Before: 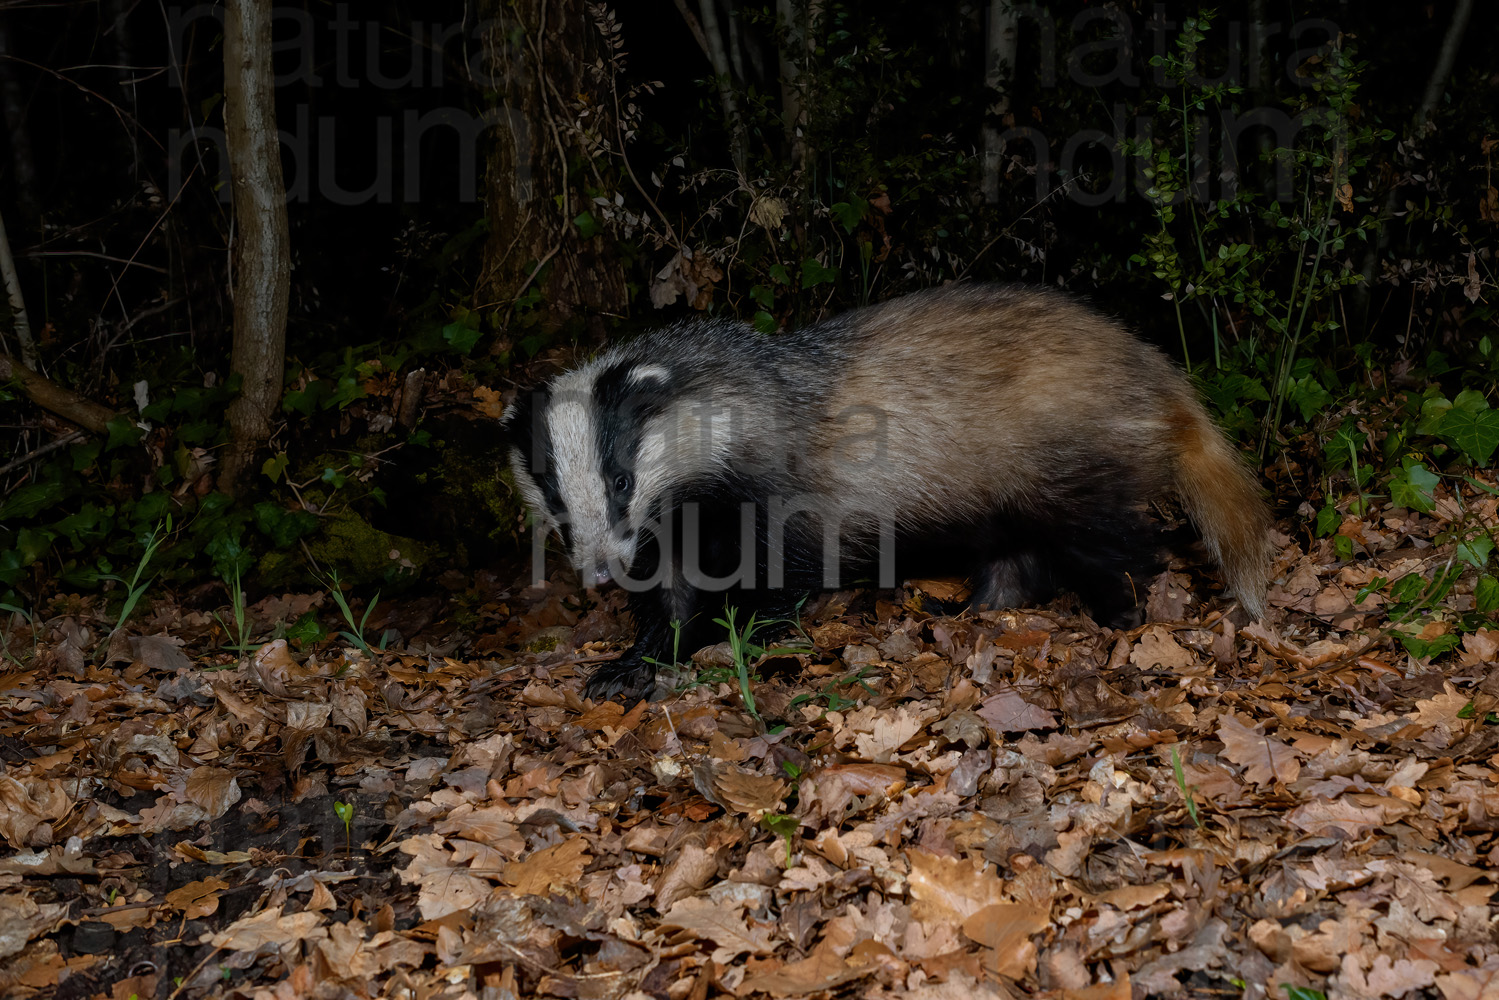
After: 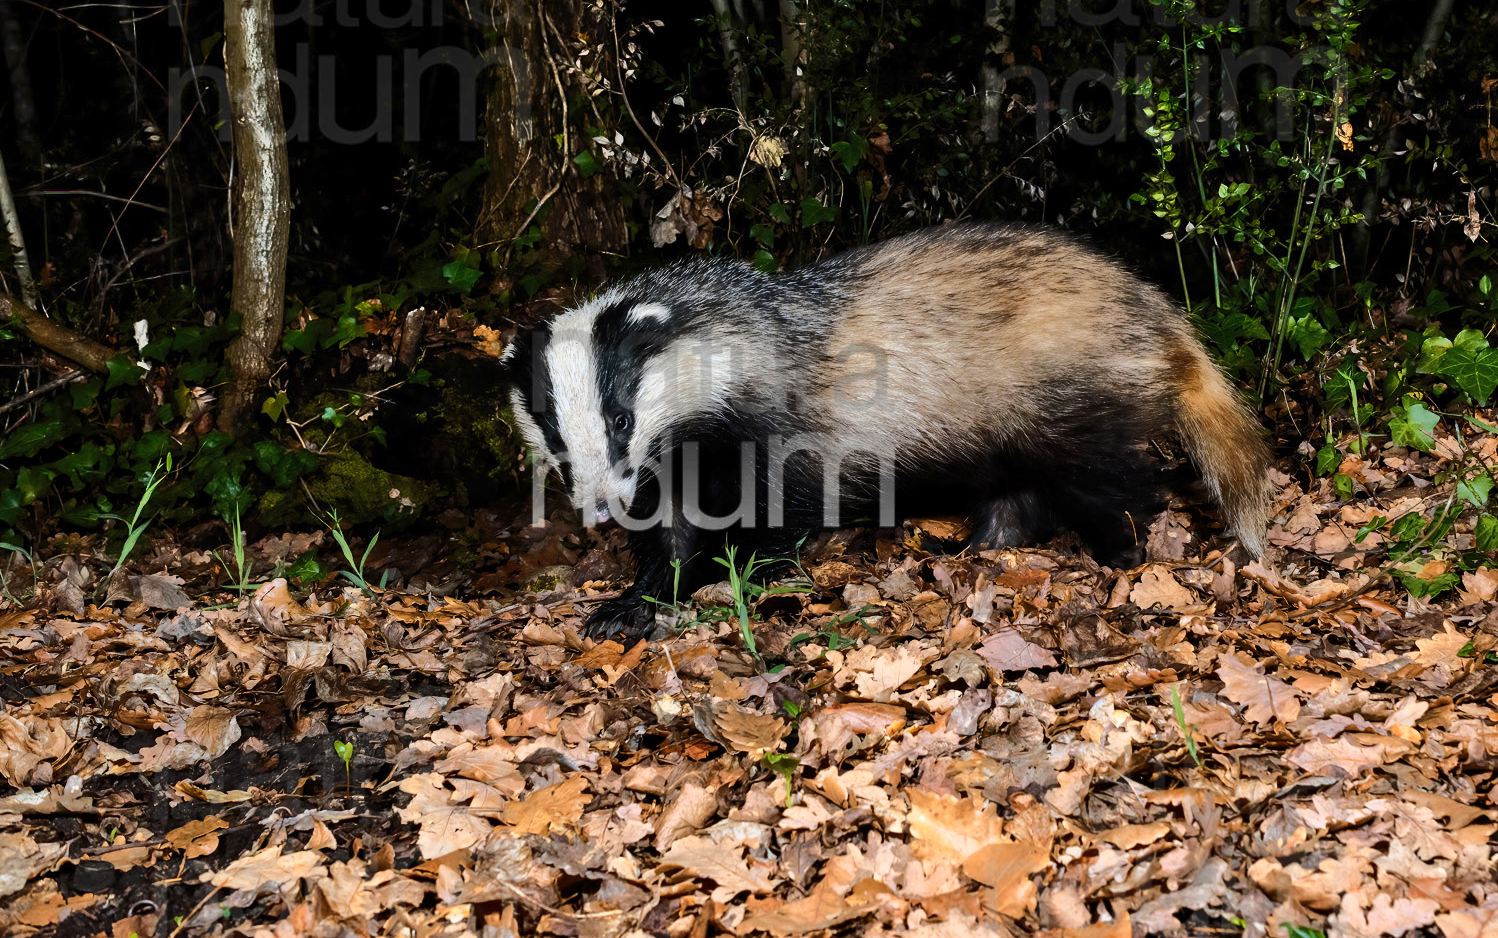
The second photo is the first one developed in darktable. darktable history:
base curve: curves: ch0 [(0, 0) (0.032, 0.037) (0.105, 0.228) (0.435, 0.76) (0.856, 0.983) (1, 1)]
exposure: exposure 0.2 EV, compensate exposure bias true, compensate highlight preservation false
shadows and highlights: highlights color adjustment 53.45%, soften with gaussian
crop and rotate: top 6.107%
